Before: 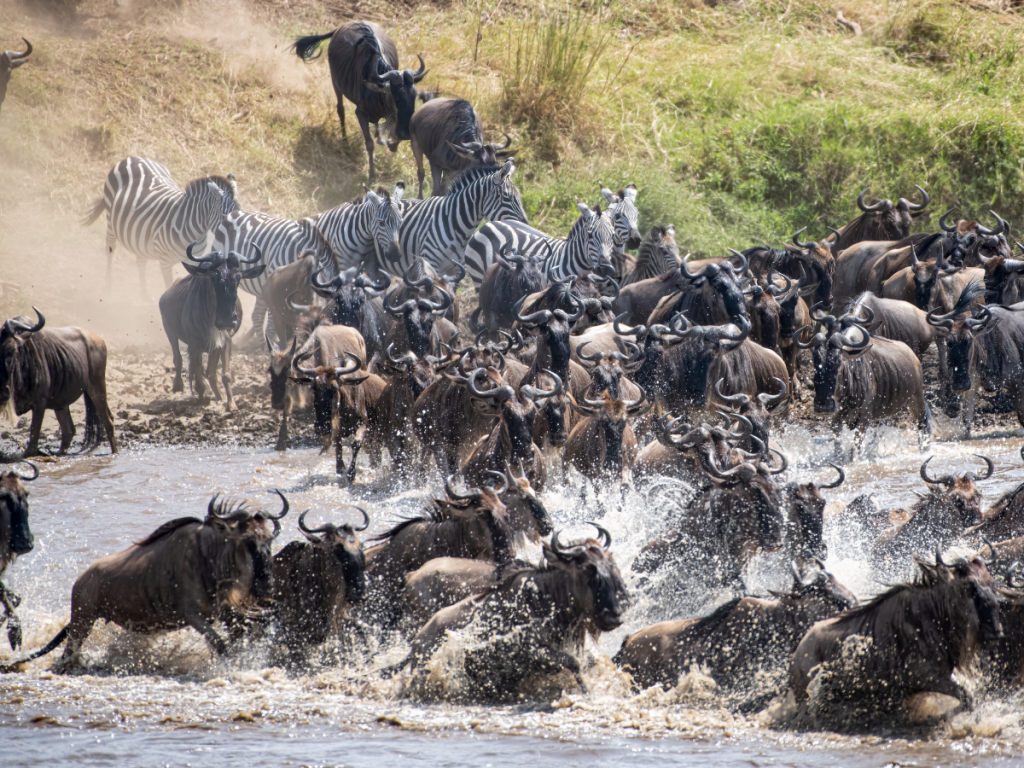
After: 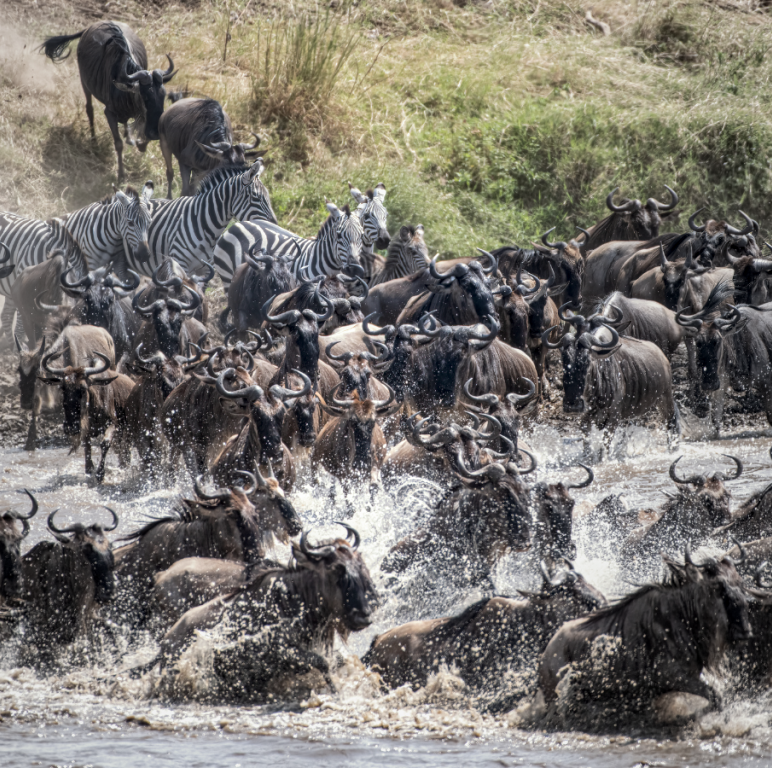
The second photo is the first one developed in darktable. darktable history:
local contrast: on, module defaults
vignetting: fall-off start 18.21%, fall-off radius 137.95%, brightness -0.207, center (-0.078, 0.066), width/height ratio 0.62, shape 0.59
split-toning: shadows › saturation 0.61, highlights › saturation 0.58, balance -28.74, compress 87.36%
crop and rotate: left 24.6%
